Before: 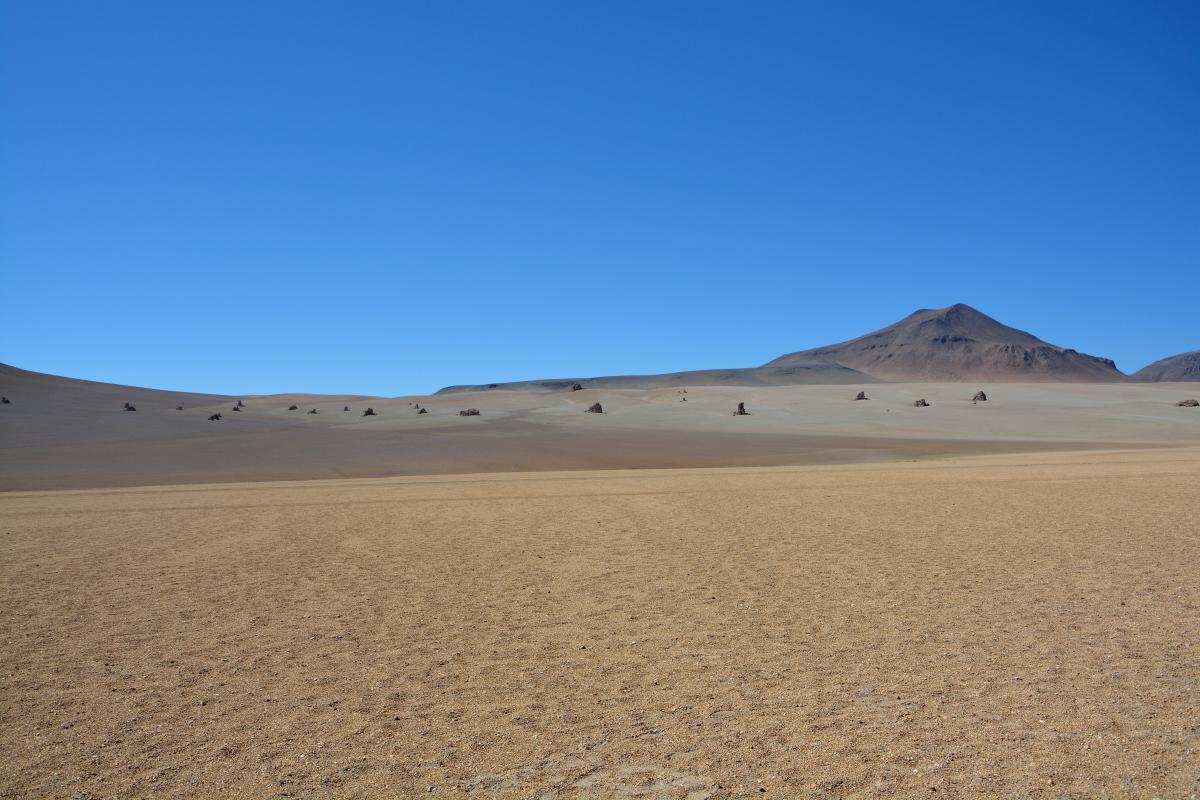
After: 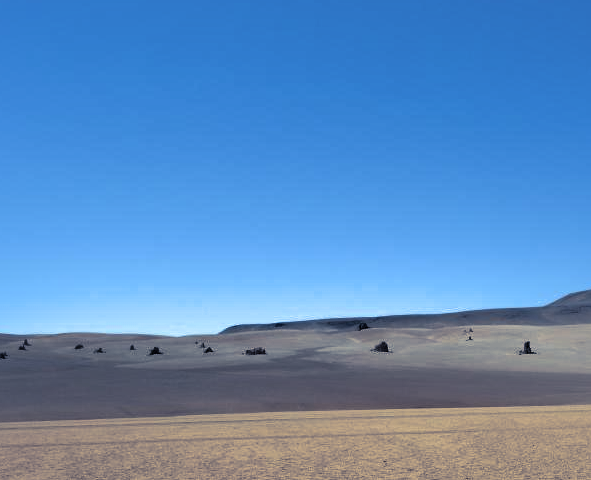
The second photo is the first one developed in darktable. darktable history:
crop: left 17.835%, top 7.675%, right 32.881%, bottom 32.213%
split-toning: shadows › hue 230.4°
local contrast: mode bilateral grid, contrast 70, coarseness 75, detail 180%, midtone range 0.2
